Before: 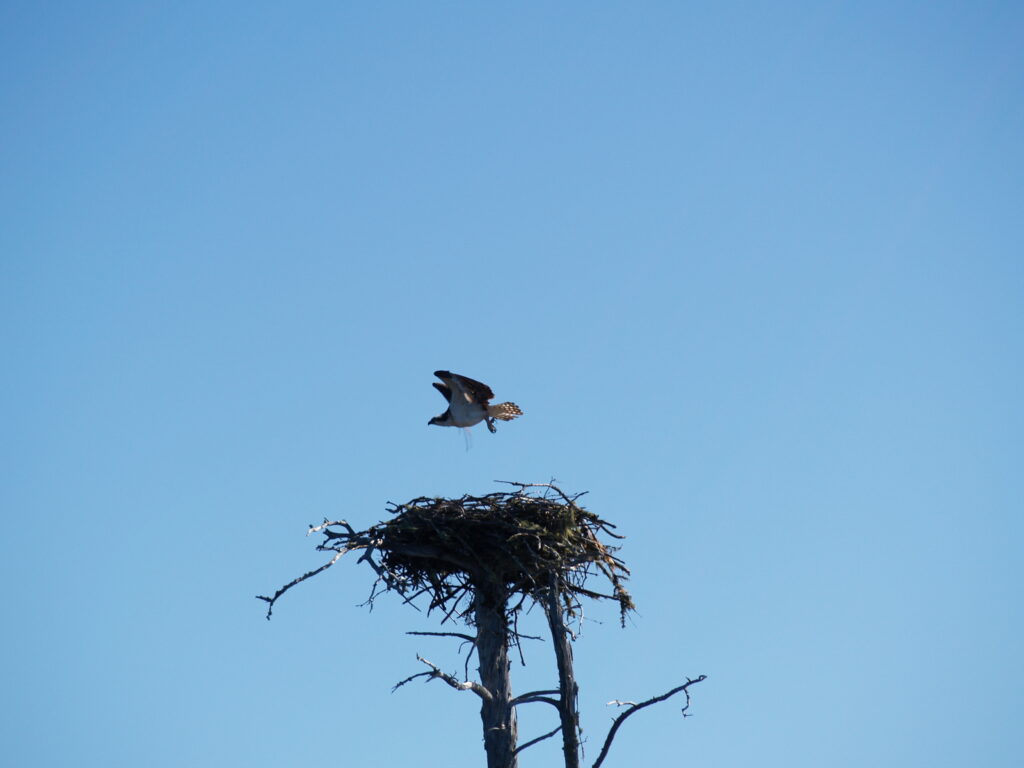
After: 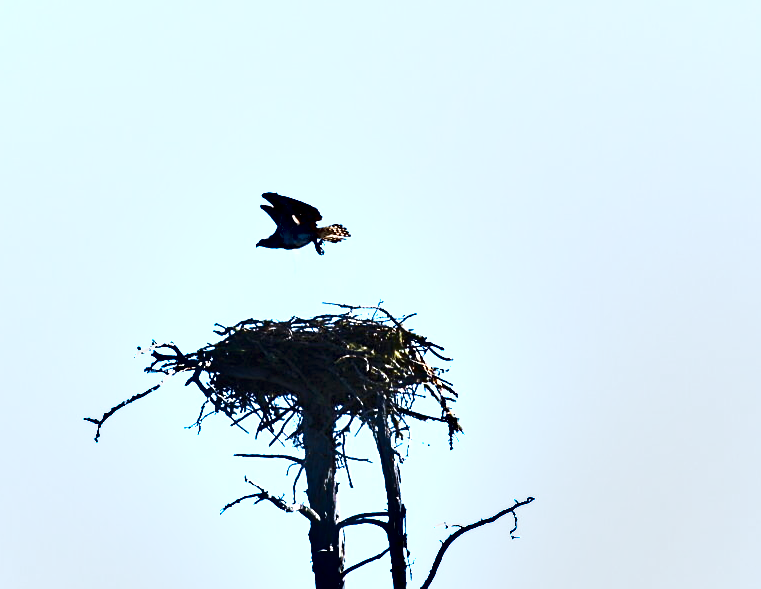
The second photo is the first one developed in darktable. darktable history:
crop: left 16.827%, top 23.246%, right 8.801%
exposure: black level correction 0, exposure 1.744 EV, compensate exposure bias true, compensate highlight preservation false
shadows and highlights: white point adjustment 1.04, soften with gaussian
sharpen: on, module defaults
